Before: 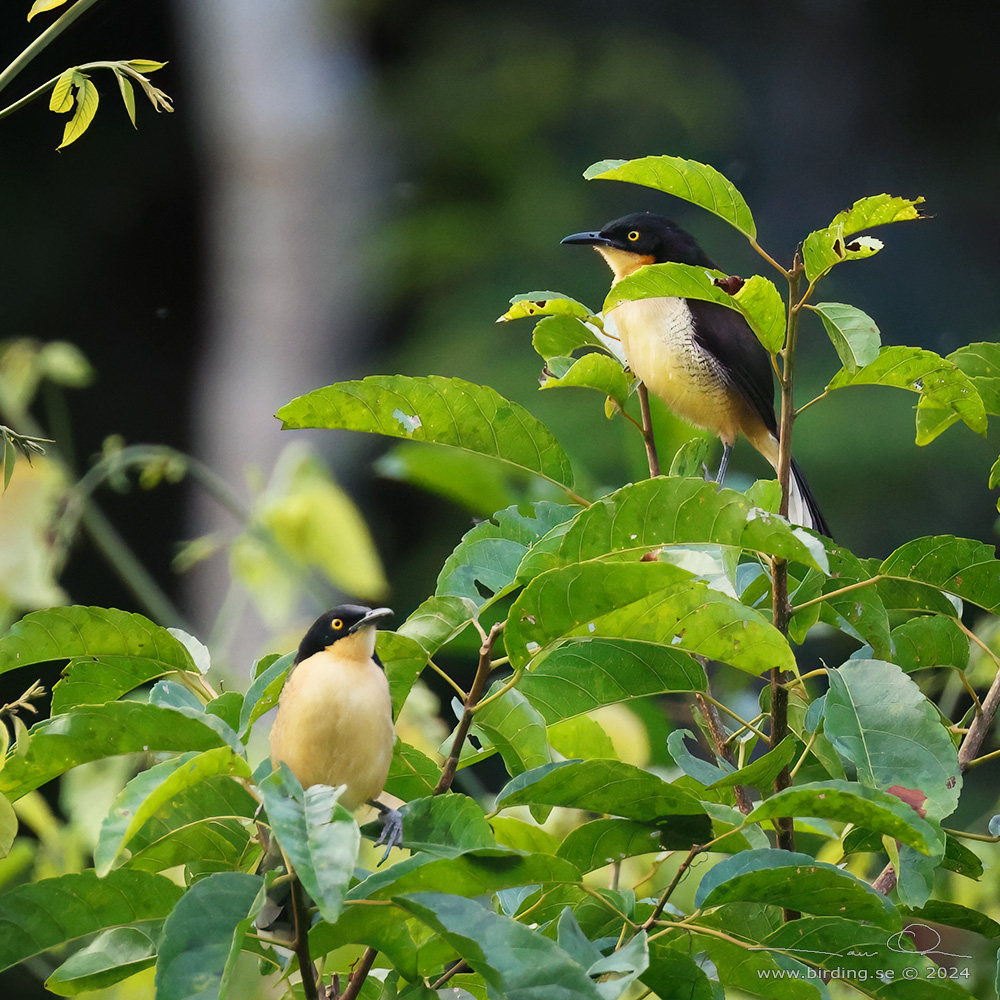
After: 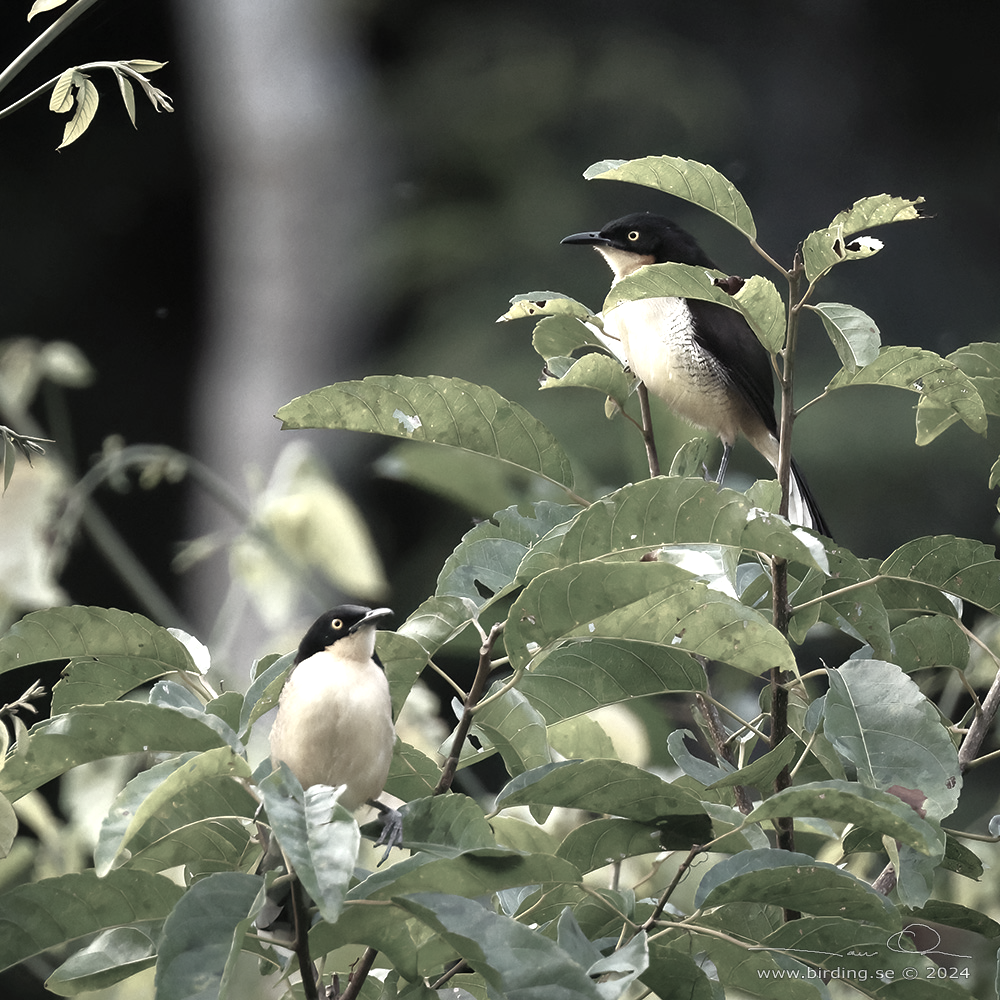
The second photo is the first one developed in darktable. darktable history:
color zones: curves: ch1 [(0, 0.153) (0.143, 0.15) (0.286, 0.151) (0.429, 0.152) (0.571, 0.152) (0.714, 0.151) (0.857, 0.151) (1, 0.153)]
tone equalizer: -8 EV 0.001 EV, -7 EV -0.001 EV, -6 EV 0.001 EV, -5 EV -0.07 EV, -4 EV -0.122 EV, -3 EV -0.159 EV, -2 EV 0.222 EV, -1 EV 0.724 EV, +0 EV 0.486 EV, edges refinement/feathering 500, mask exposure compensation -1.57 EV, preserve details no
